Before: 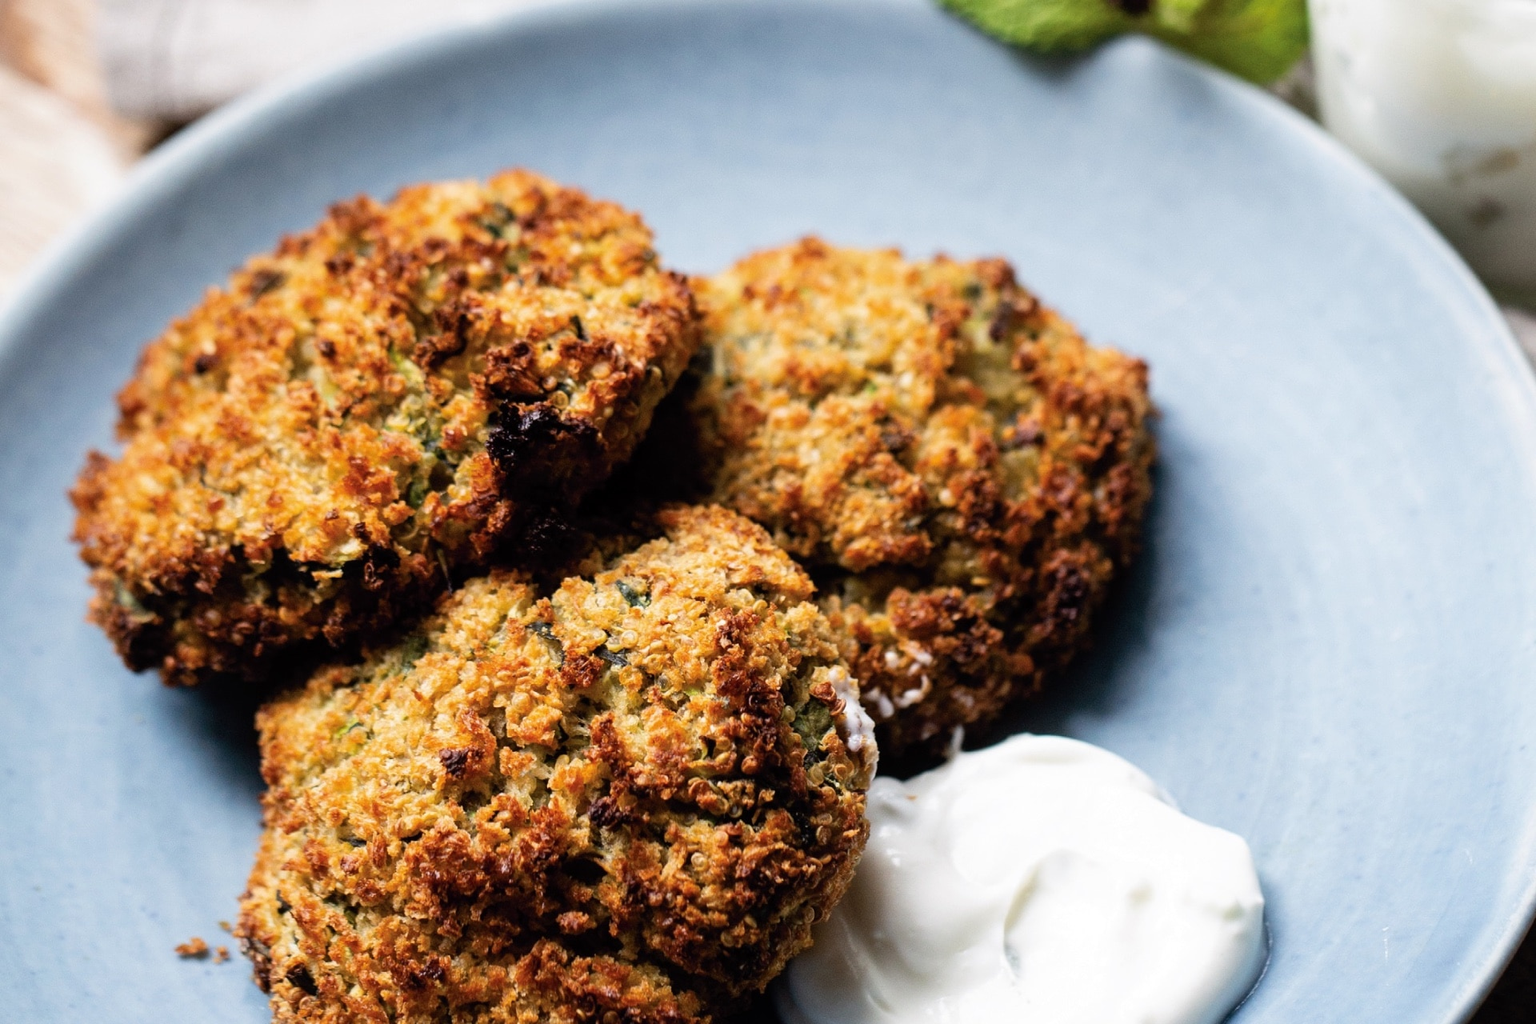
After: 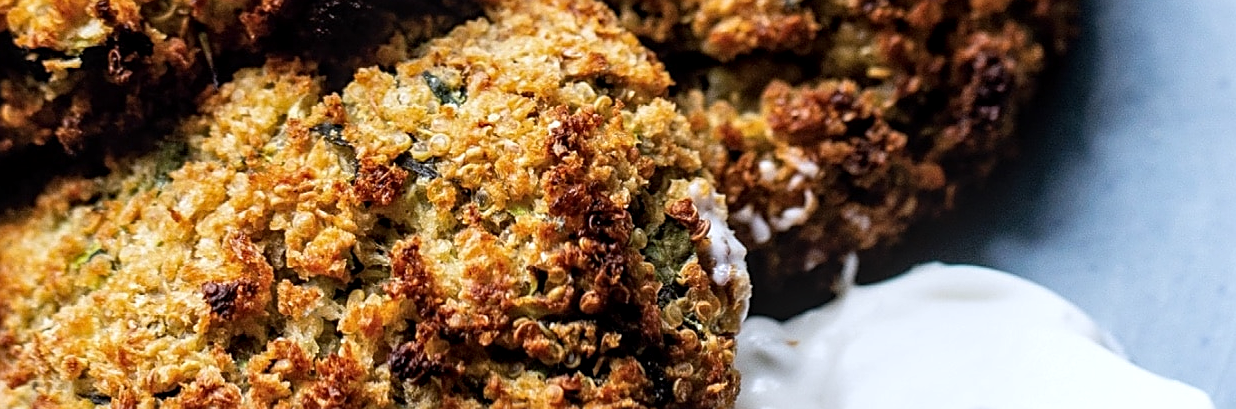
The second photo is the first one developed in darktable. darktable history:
crop: left 18.091%, top 51.13%, right 17.525%, bottom 16.85%
white balance: red 0.967, blue 1.049
local contrast: detail 130%
tone equalizer: -7 EV 0.13 EV, smoothing diameter 25%, edges refinement/feathering 10, preserve details guided filter
sharpen: on, module defaults
